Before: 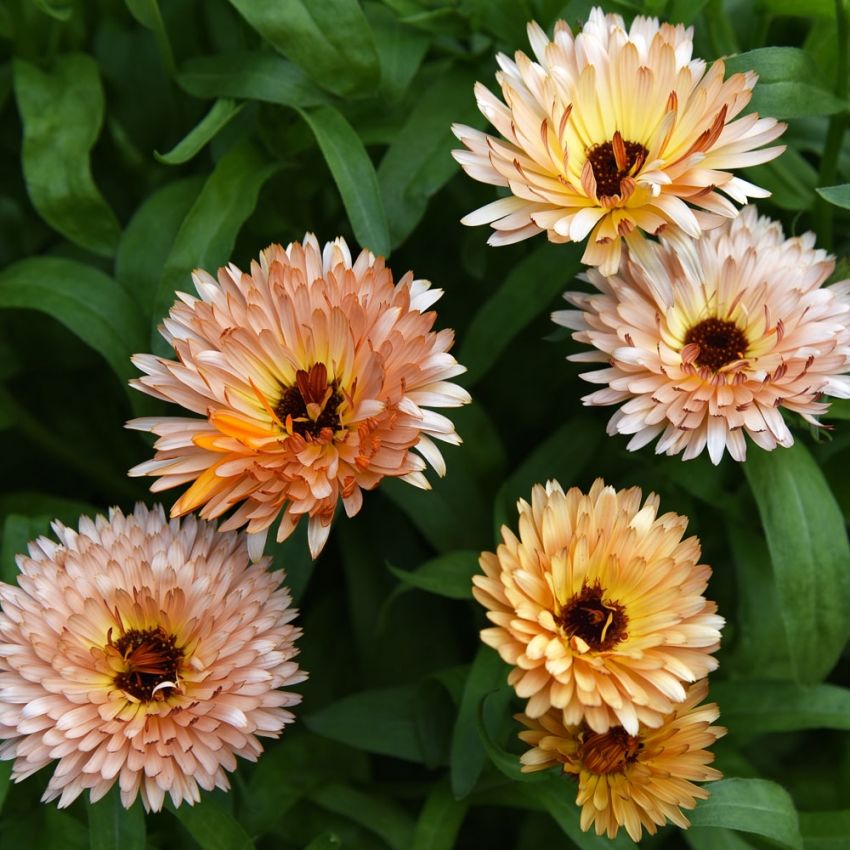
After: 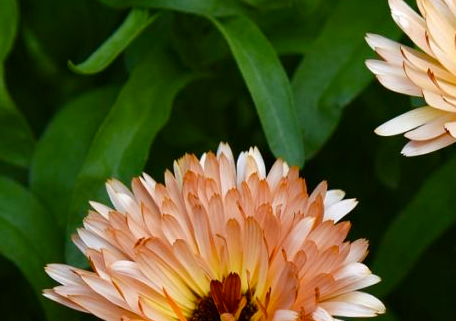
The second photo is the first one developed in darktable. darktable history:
crop: left 10.121%, top 10.631%, right 36.218%, bottom 51.526%
color balance rgb: perceptual saturation grading › global saturation 20%, perceptual saturation grading › highlights -25%, perceptual saturation grading › shadows 25%
